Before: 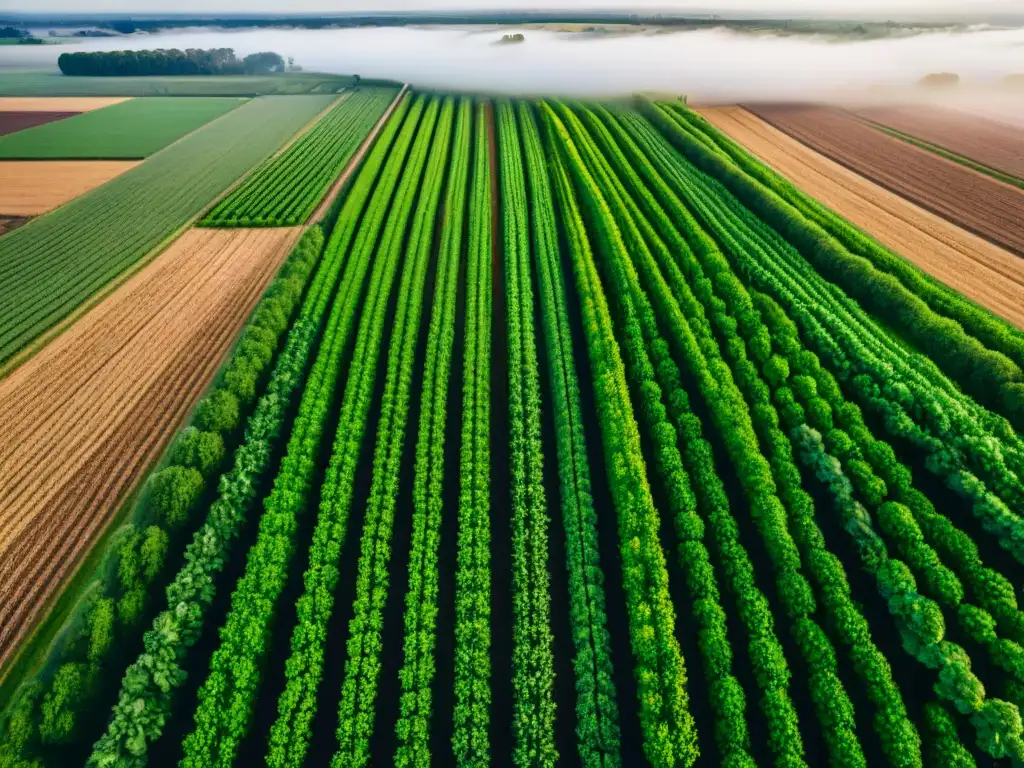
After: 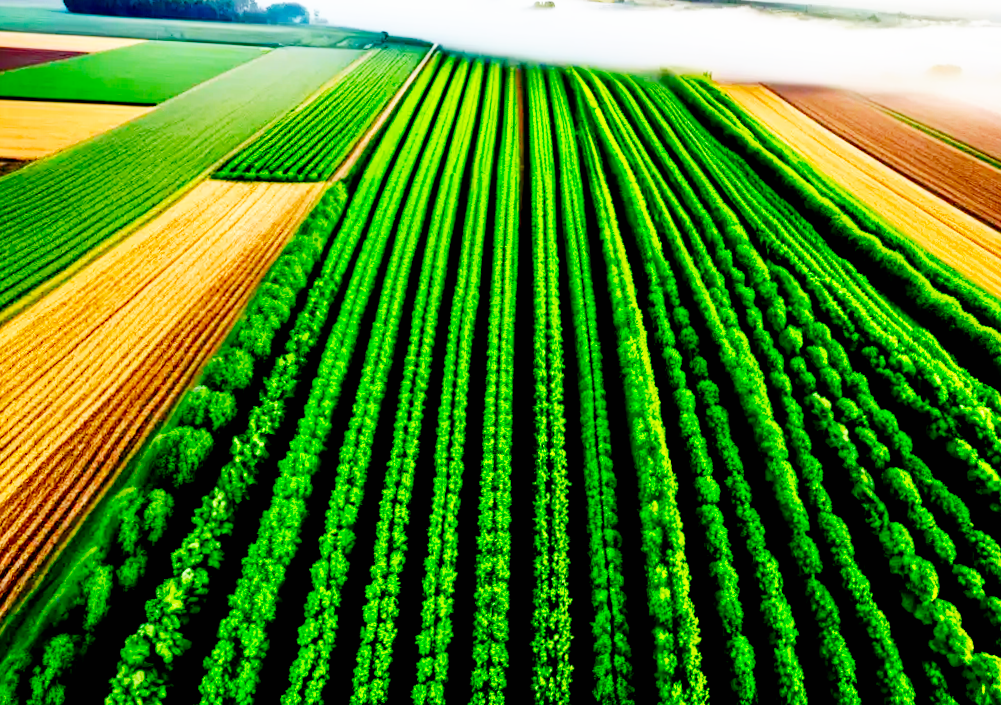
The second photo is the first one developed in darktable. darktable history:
white balance: red 0.982, blue 1.018
exposure: black level correction 0.029, exposure -0.073 EV, compensate highlight preservation false
base curve: curves: ch0 [(0, 0) (0.007, 0.004) (0.027, 0.03) (0.046, 0.07) (0.207, 0.54) (0.442, 0.872) (0.673, 0.972) (1, 1)], preserve colors none
color balance: output saturation 120%
rotate and perspective: rotation 0.679°, lens shift (horizontal) 0.136, crop left 0.009, crop right 0.991, crop top 0.078, crop bottom 0.95
crop and rotate: angle -0.5°
